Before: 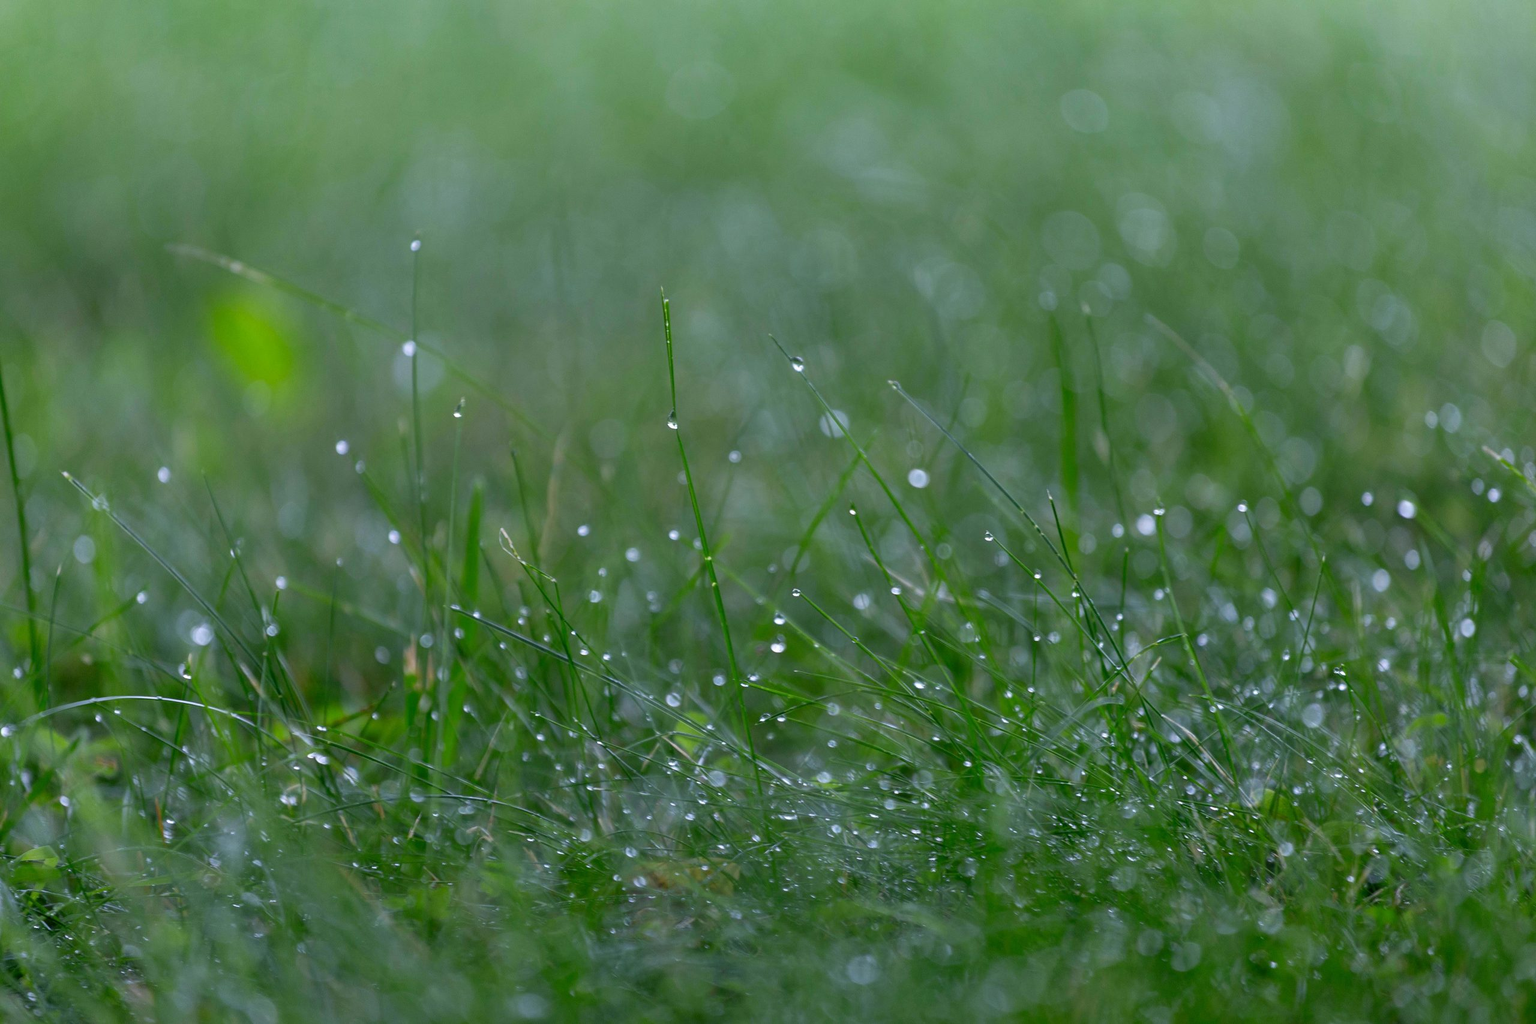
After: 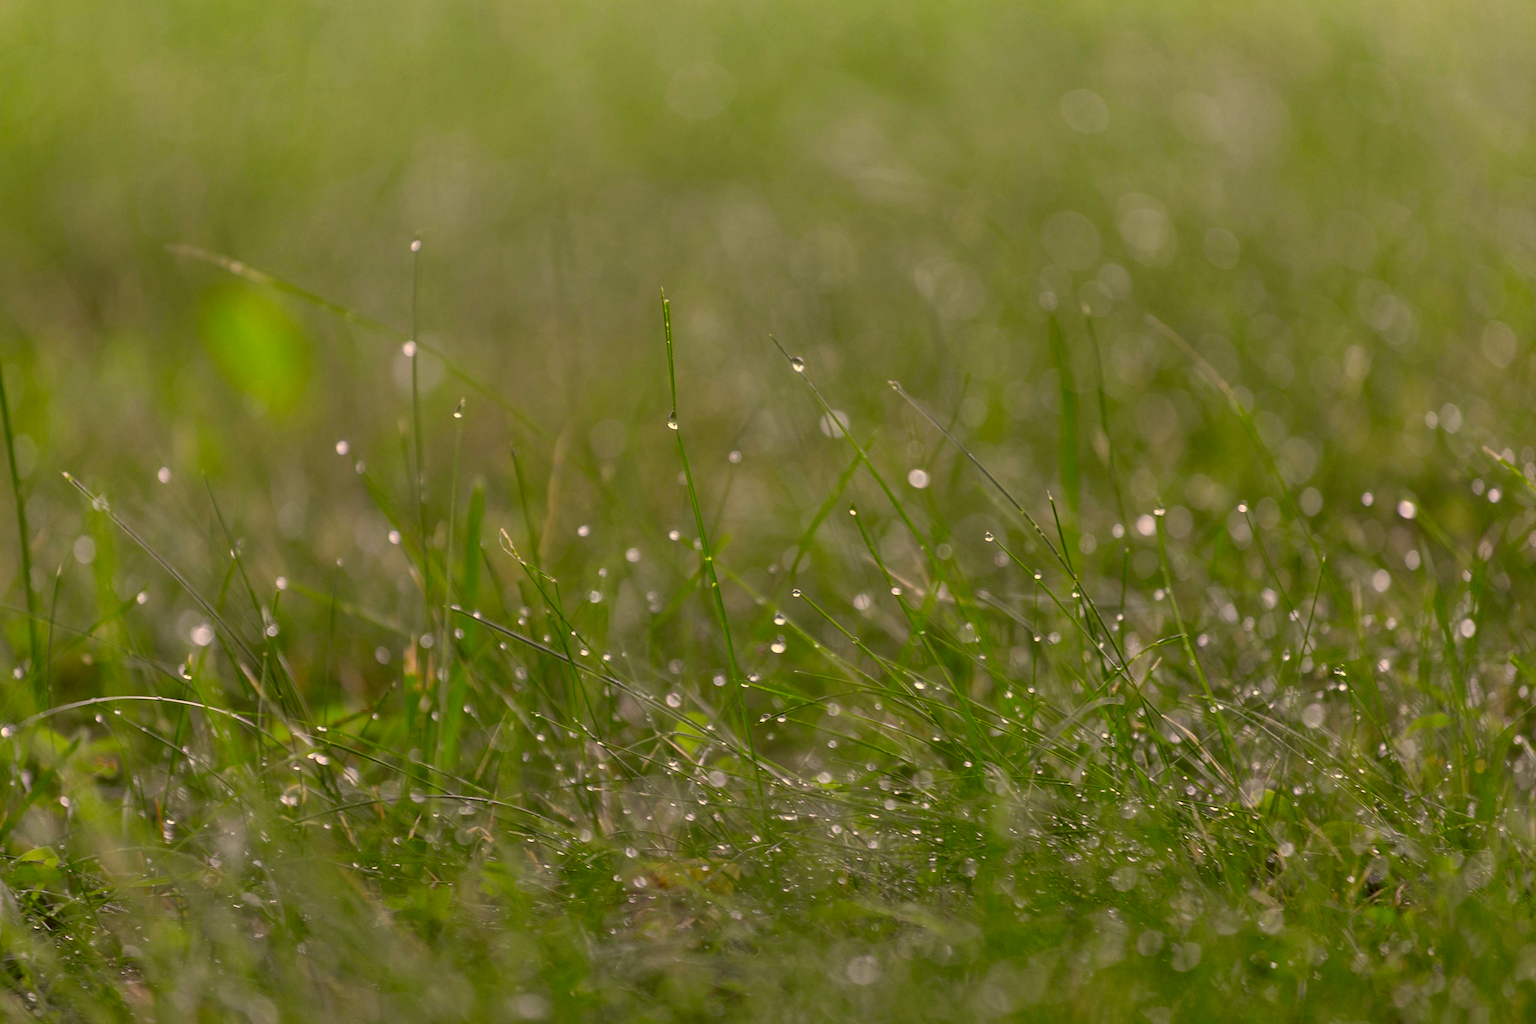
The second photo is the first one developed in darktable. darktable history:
color correction: highlights a* 10.12, highlights b* 39.04, shadows a* 14.62, shadows b* 3.37
tone equalizer: -8 EV 0.06 EV, smoothing diameter 25%, edges refinement/feathering 10, preserve details guided filter
shadows and highlights: highlights color adjustment 0%, low approximation 0.01, soften with gaussian
